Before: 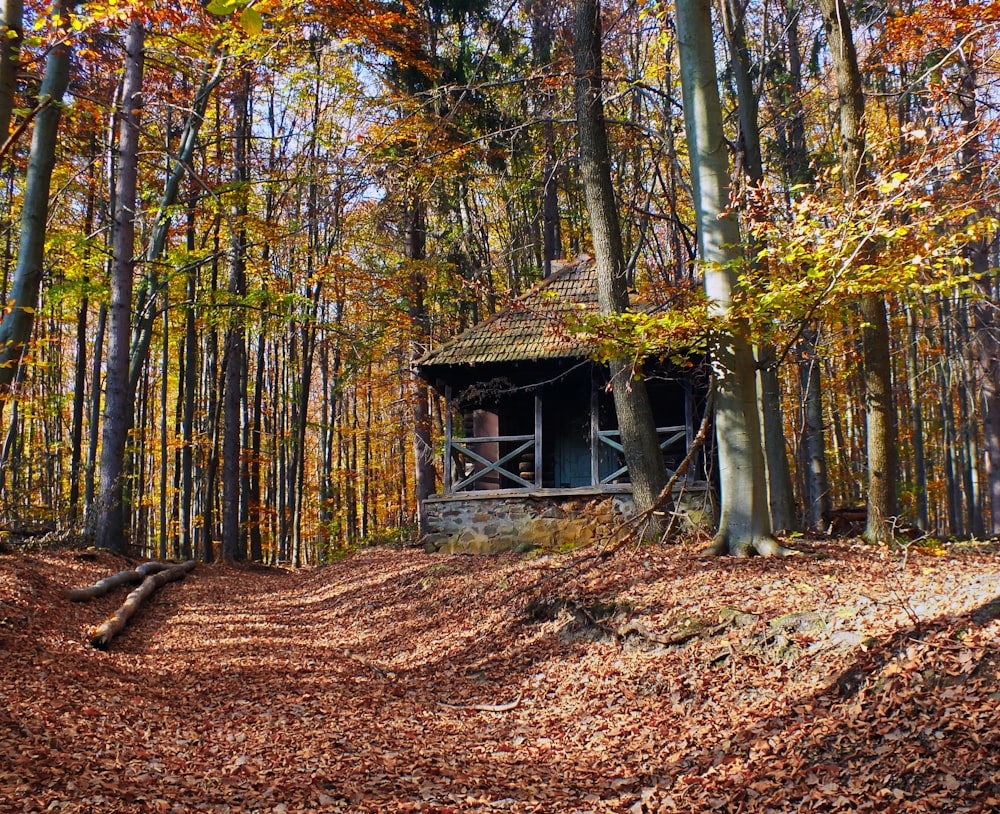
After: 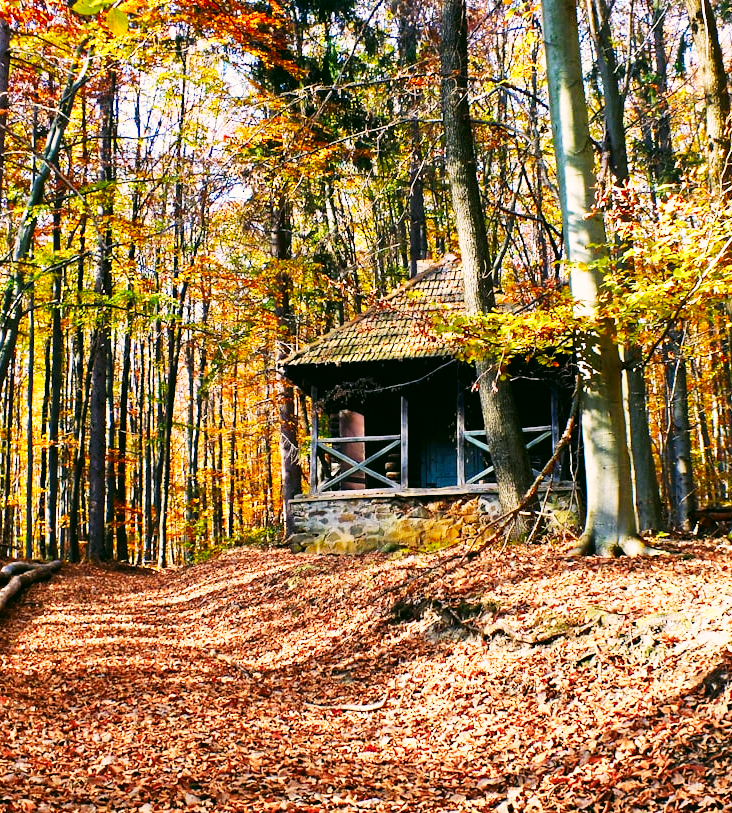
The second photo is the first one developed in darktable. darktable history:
base curve: curves: ch0 [(0, 0) (0.007, 0.004) (0.027, 0.03) (0.046, 0.07) (0.207, 0.54) (0.442, 0.872) (0.673, 0.972) (1, 1)], preserve colors none
color correction: highlights a* 4.02, highlights b* 4.98, shadows a* -7.55, shadows b* 4.98
shadows and highlights: radius 264.75, soften with gaussian
crop: left 13.443%, right 13.31%
